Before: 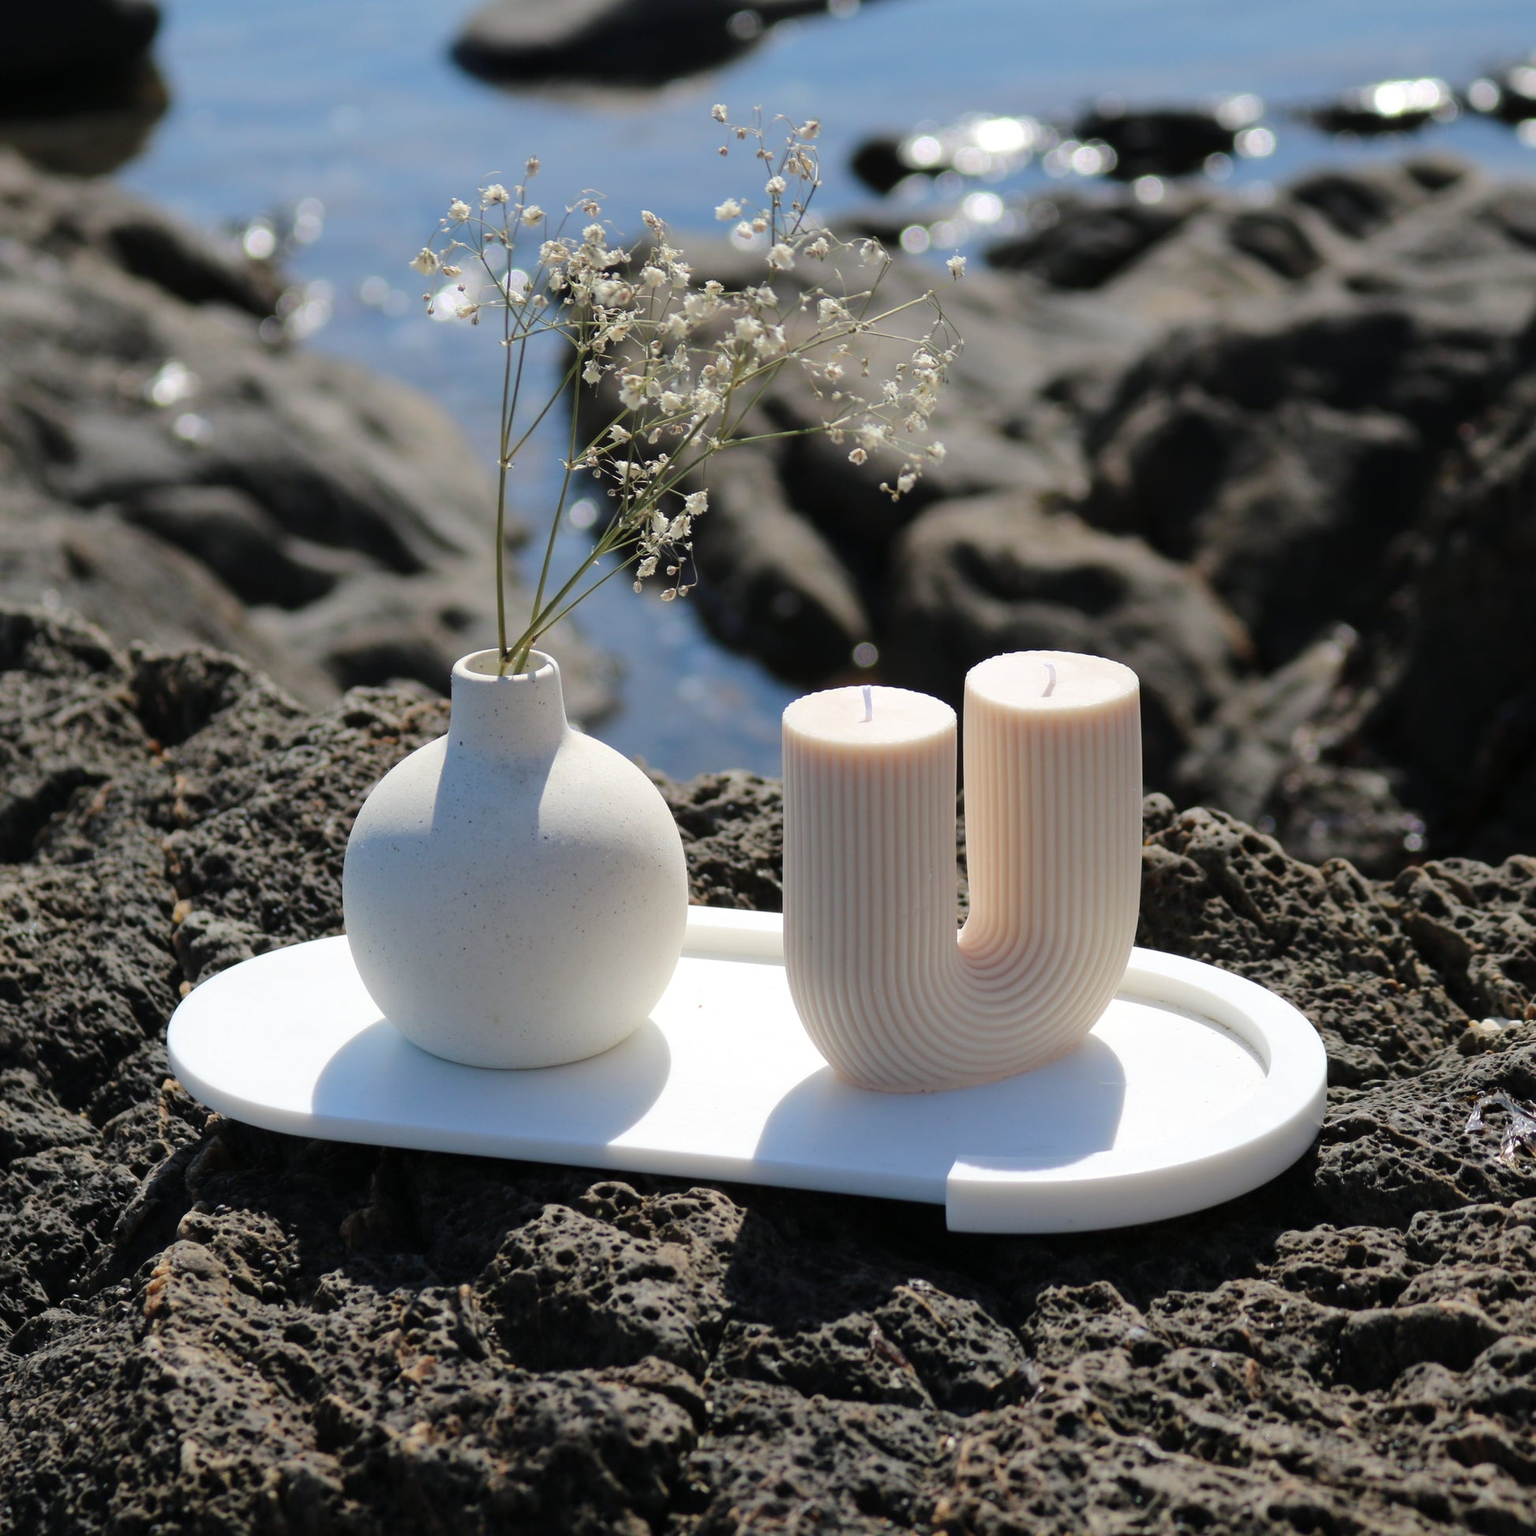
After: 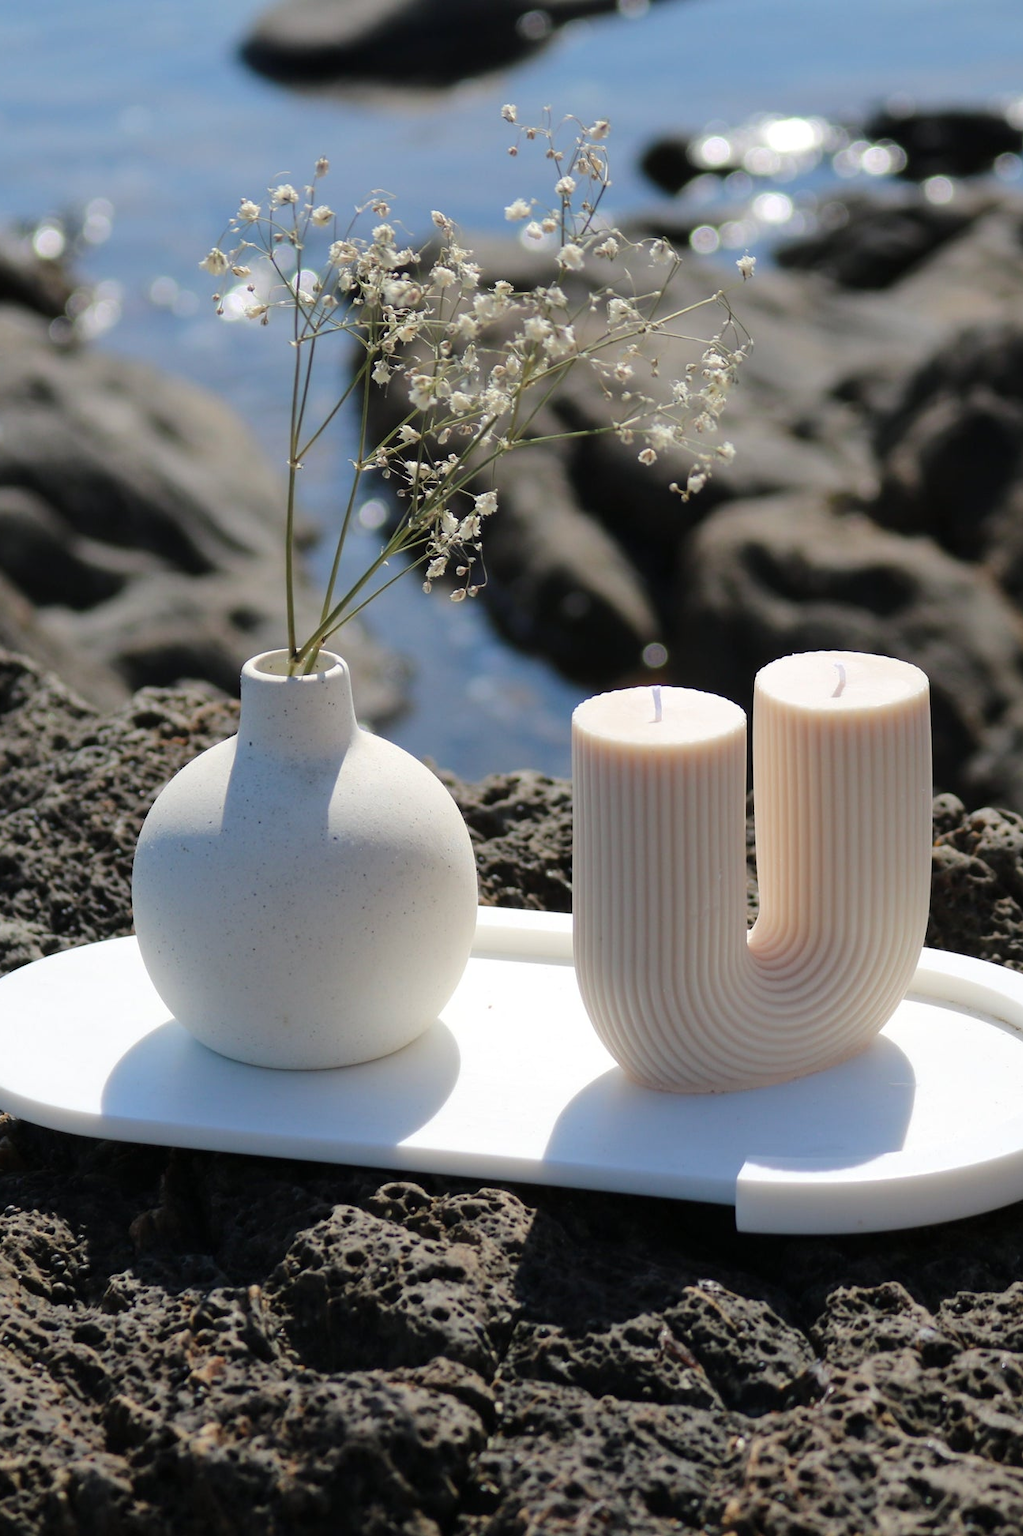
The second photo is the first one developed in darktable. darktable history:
crop and rotate: left 13.736%, right 19.614%
tone equalizer: on, module defaults
